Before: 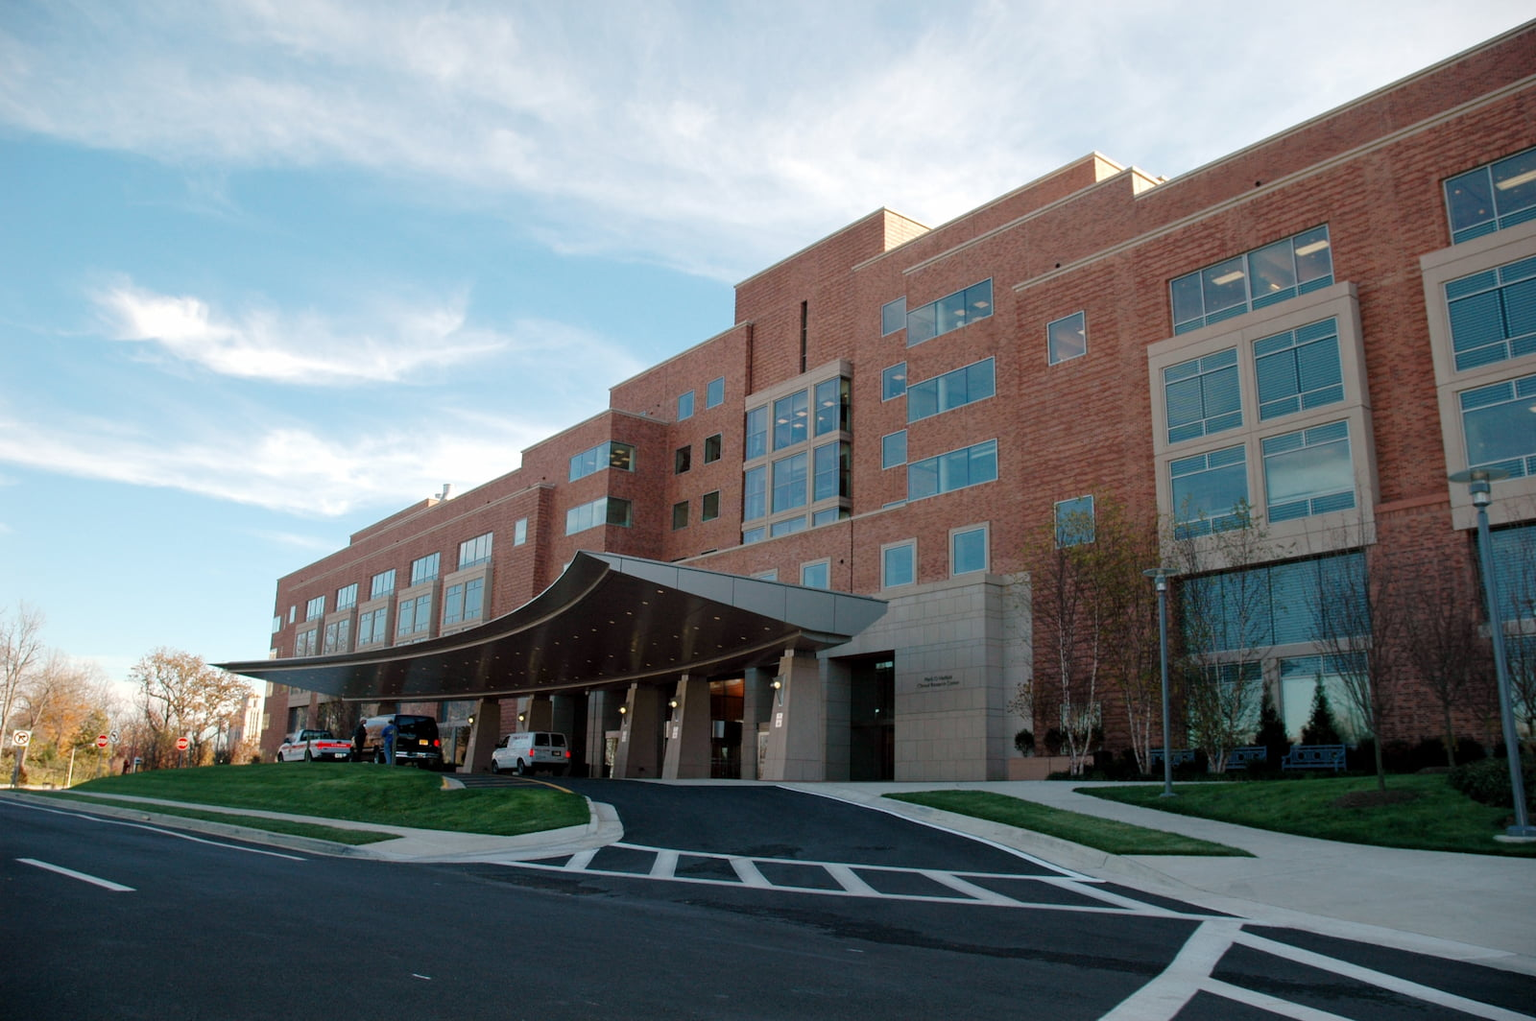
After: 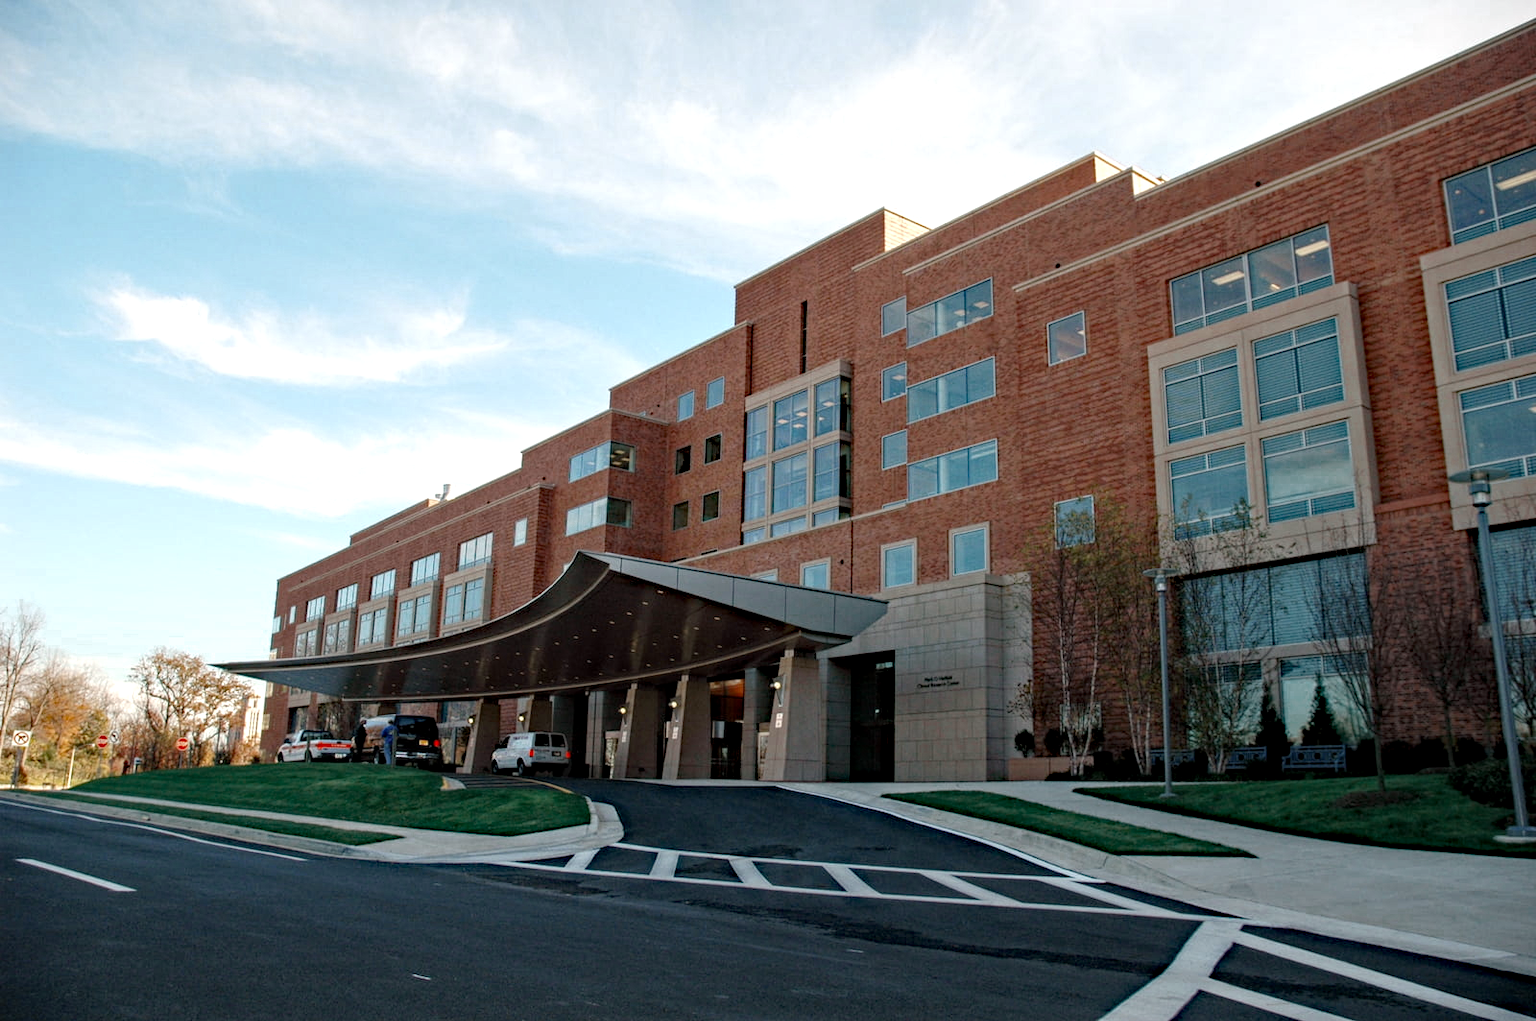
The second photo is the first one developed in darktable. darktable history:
color correction: highlights a* 0.816, highlights b* 2.78, saturation 1.1
exposure: exposure 0.258 EV, compensate highlight preservation false
local contrast: on, module defaults
haze removal: strength 0.42, compatibility mode true, adaptive false
color zones: curves: ch0 [(0, 0.5) (0.125, 0.4) (0.25, 0.5) (0.375, 0.4) (0.5, 0.4) (0.625, 0.6) (0.75, 0.6) (0.875, 0.5)]; ch1 [(0, 0.35) (0.125, 0.45) (0.25, 0.35) (0.375, 0.35) (0.5, 0.35) (0.625, 0.35) (0.75, 0.45) (0.875, 0.35)]; ch2 [(0, 0.6) (0.125, 0.5) (0.25, 0.5) (0.375, 0.6) (0.5, 0.6) (0.625, 0.5) (0.75, 0.5) (0.875, 0.5)]
